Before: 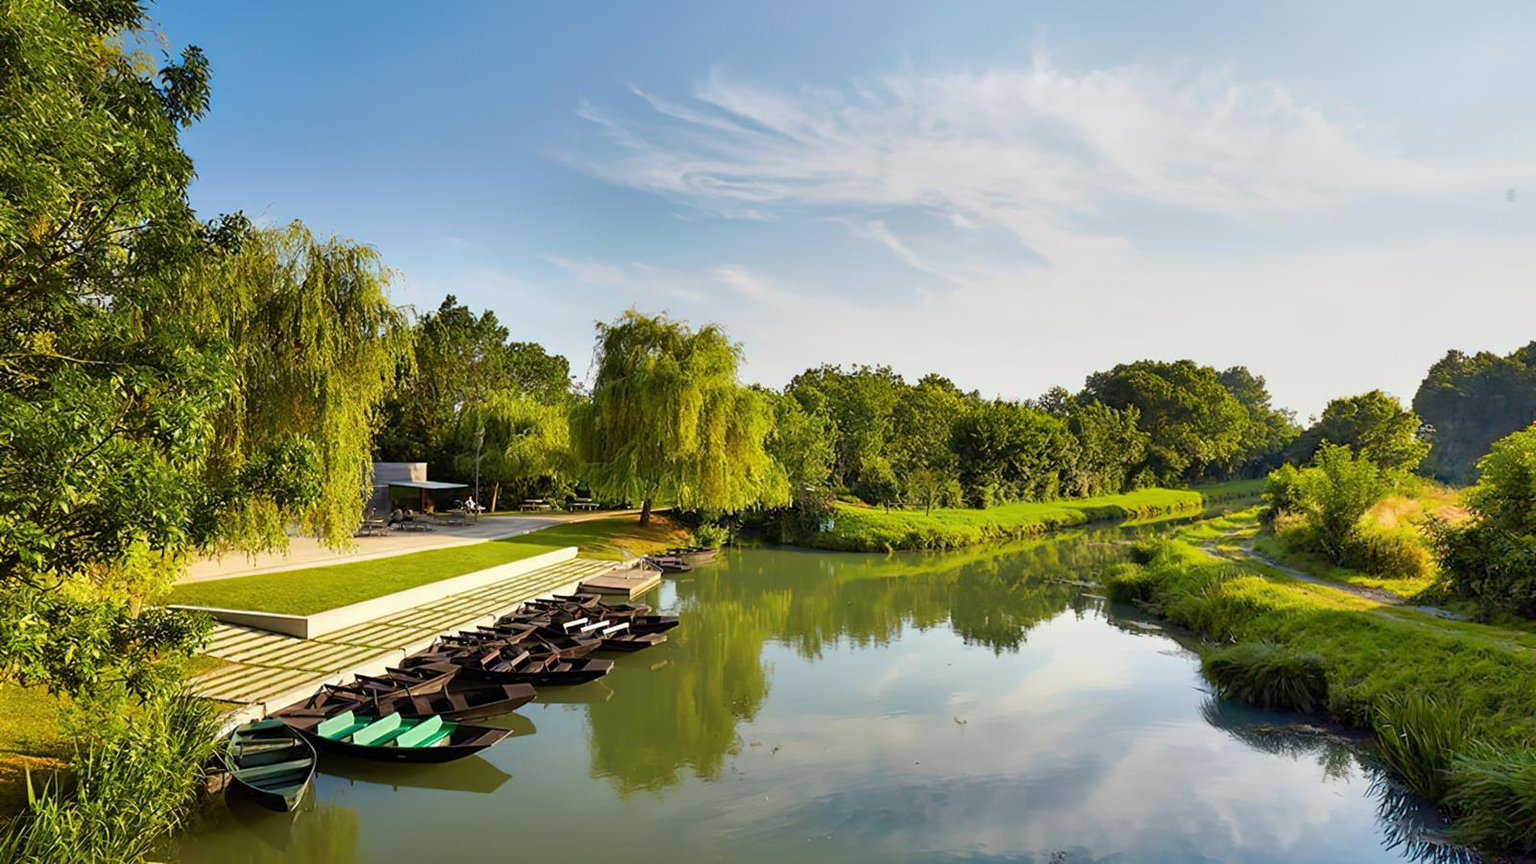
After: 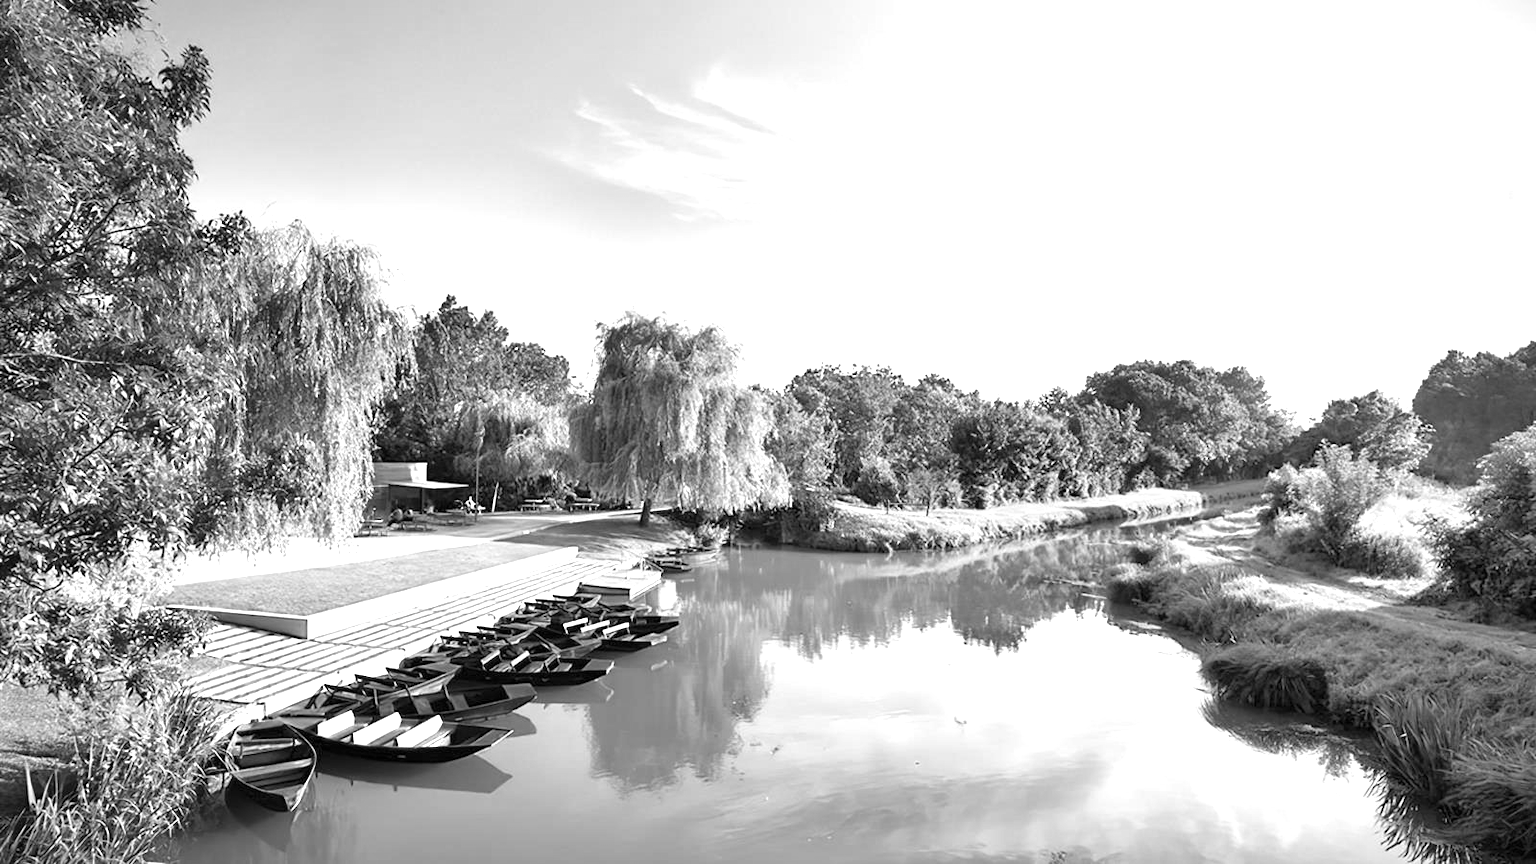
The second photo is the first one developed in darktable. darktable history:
vignetting: on, module defaults
exposure: black level correction 0, exposure 1.198 EV, compensate exposure bias true, compensate highlight preservation false
monochrome: on, module defaults
